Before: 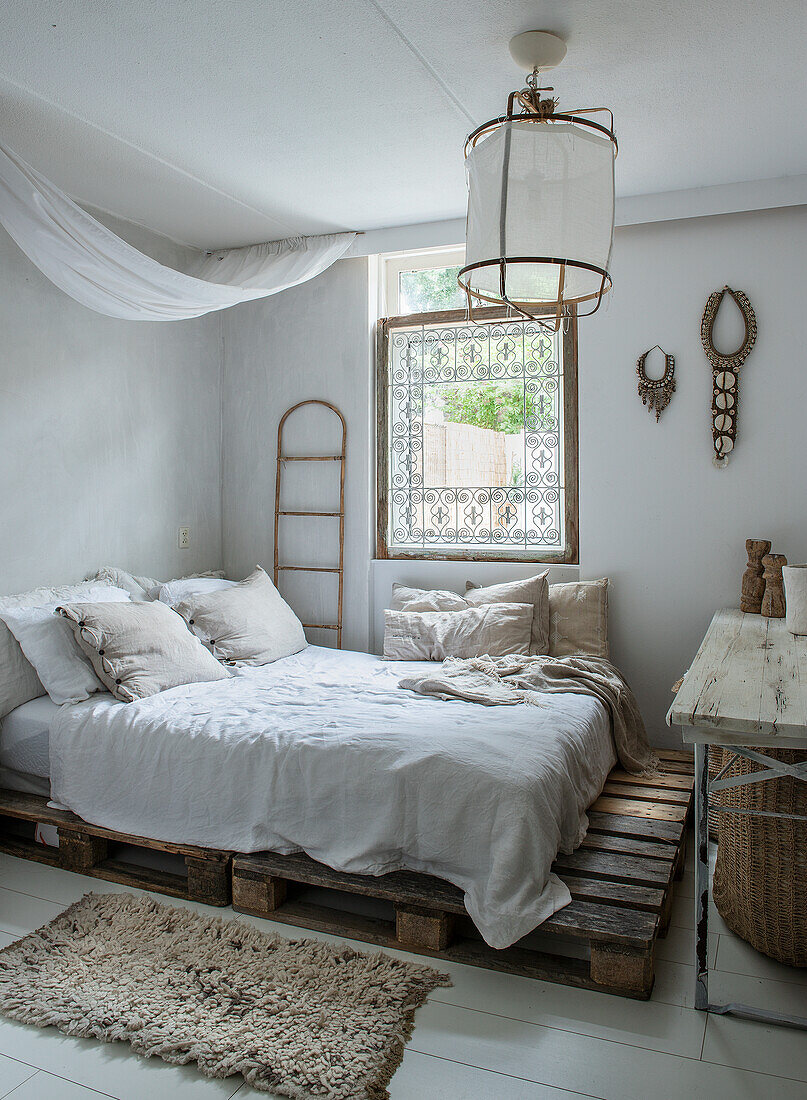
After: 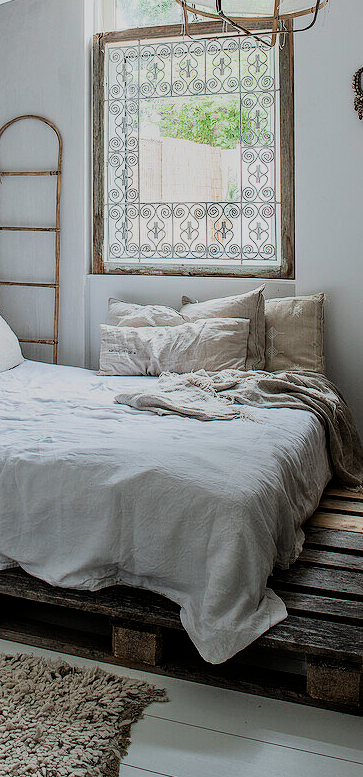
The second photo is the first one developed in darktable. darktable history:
crop: left 35.243%, top 25.944%, right 19.767%, bottom 3.402%
filmic rgb: middle gray luminance 28.89%, black relative exposure -10.38 EV, white relative exposure 5.48 EV, target black luminance 0%, hardness 3.97, latitude 2.25%, contrast 1.122, highlights saturation mix 4.63%, shadows ↔ highlights balance 15.79%
